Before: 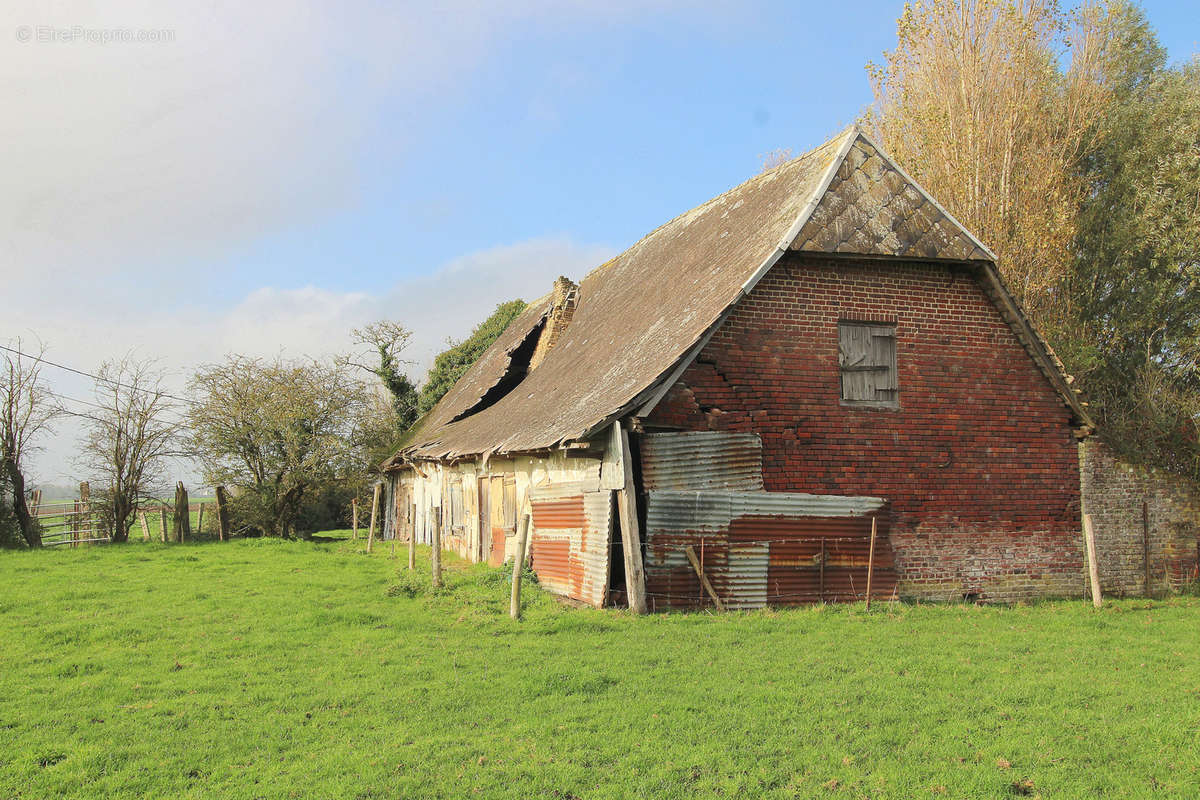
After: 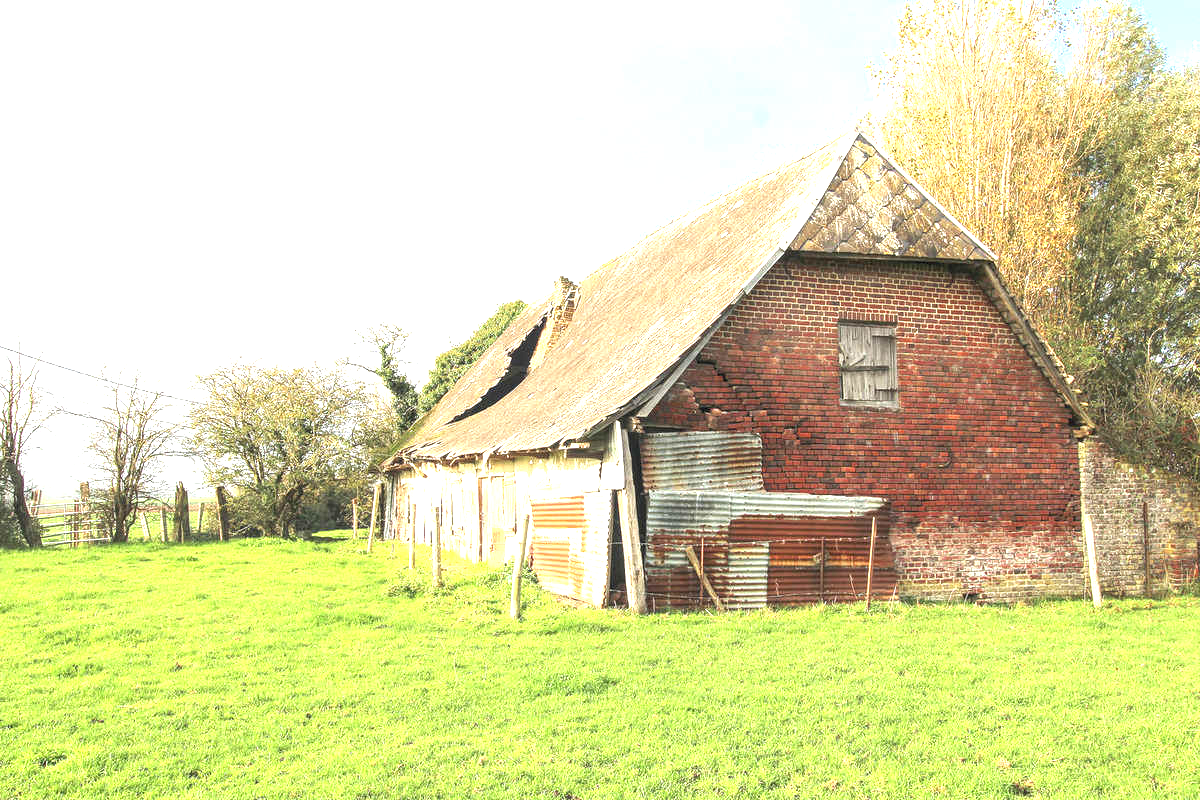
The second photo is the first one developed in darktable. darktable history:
local contrast: on, module defaults
exposure: black level correction 0, exposure 1.465 EV, compensate highlight preservation false
